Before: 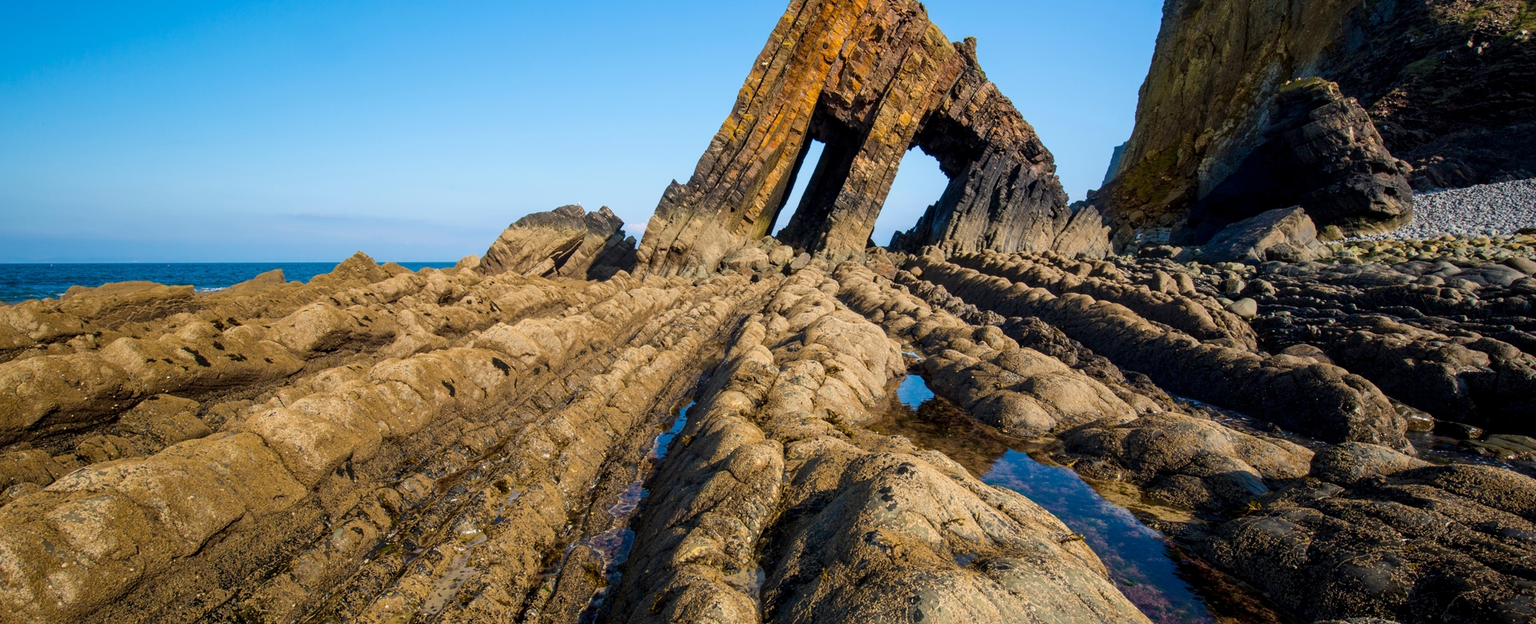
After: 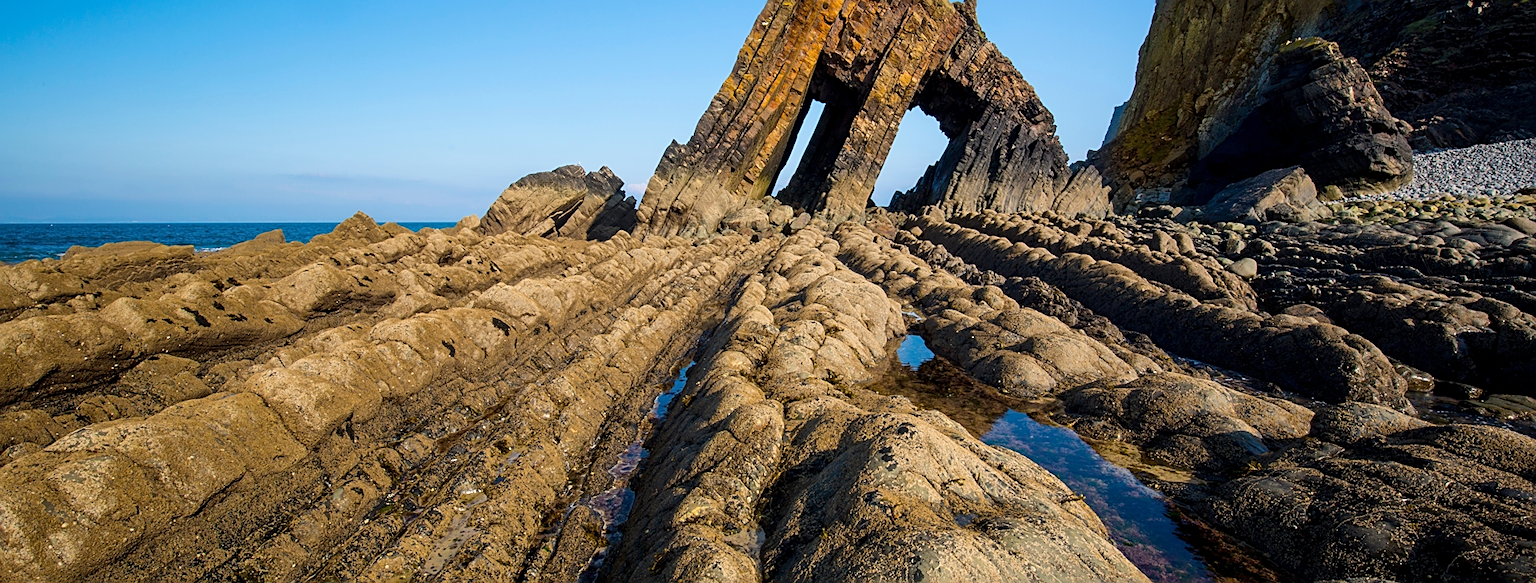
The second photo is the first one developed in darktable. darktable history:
crop and rotate: top 6.415%
sharpen: on, module defaults
